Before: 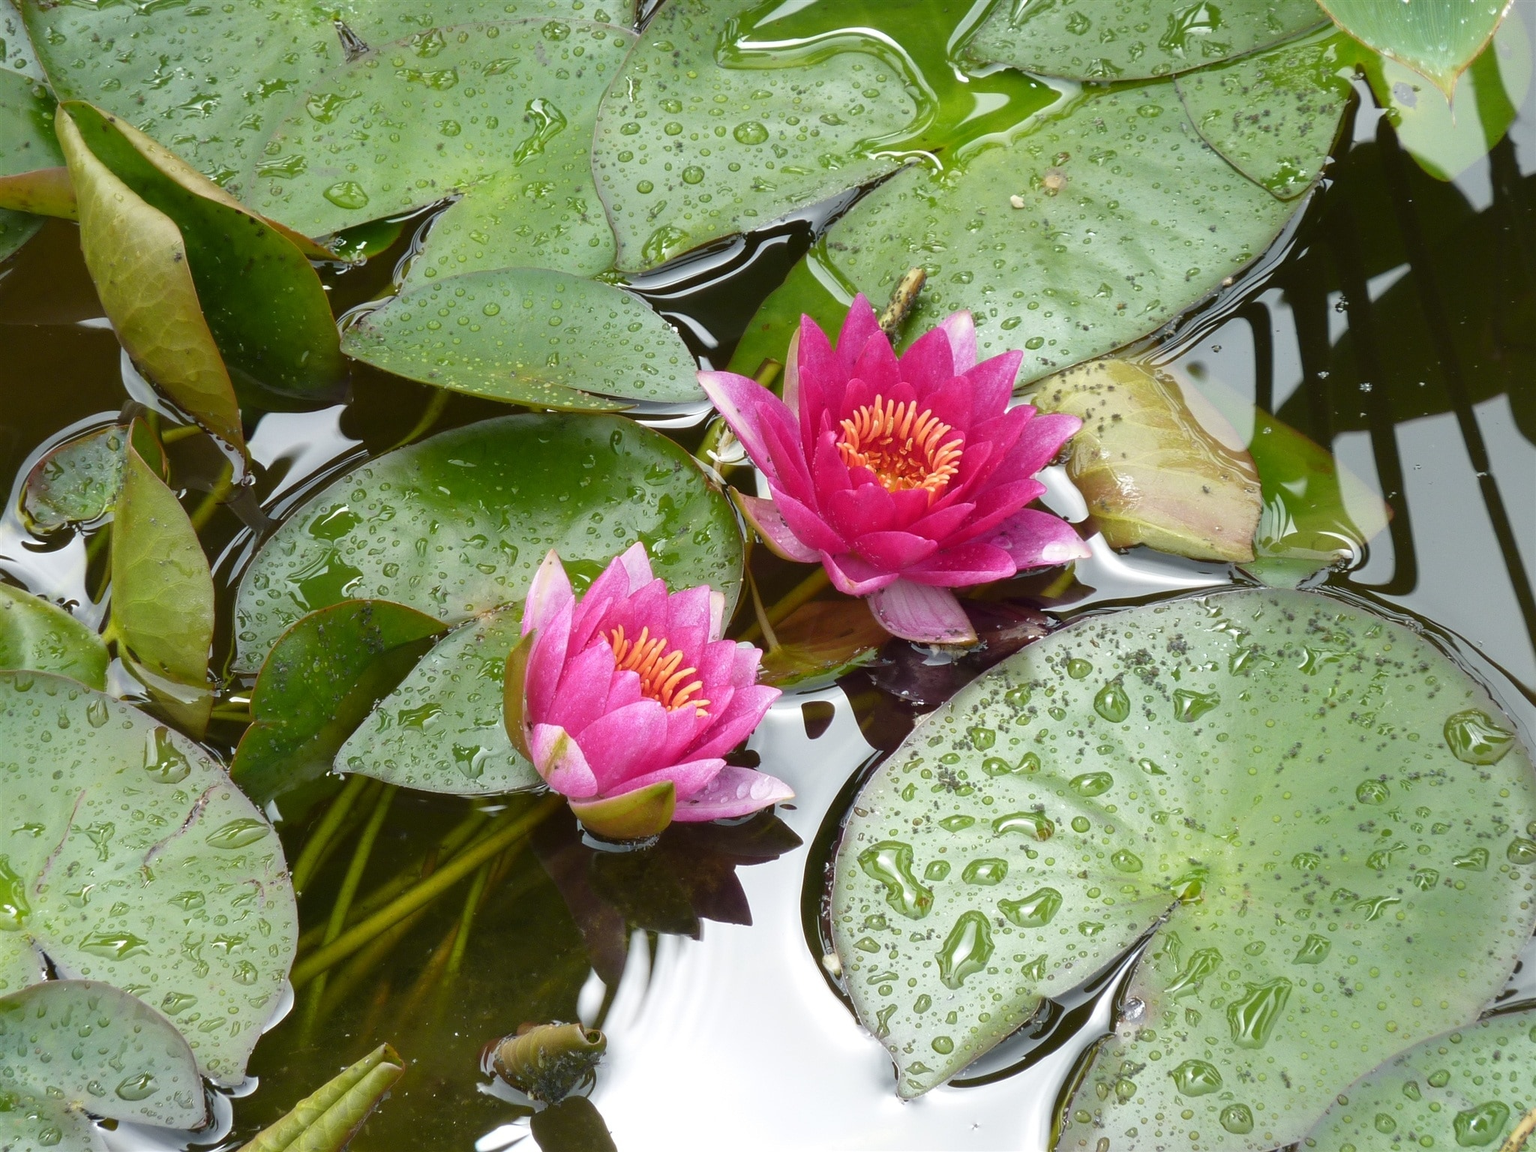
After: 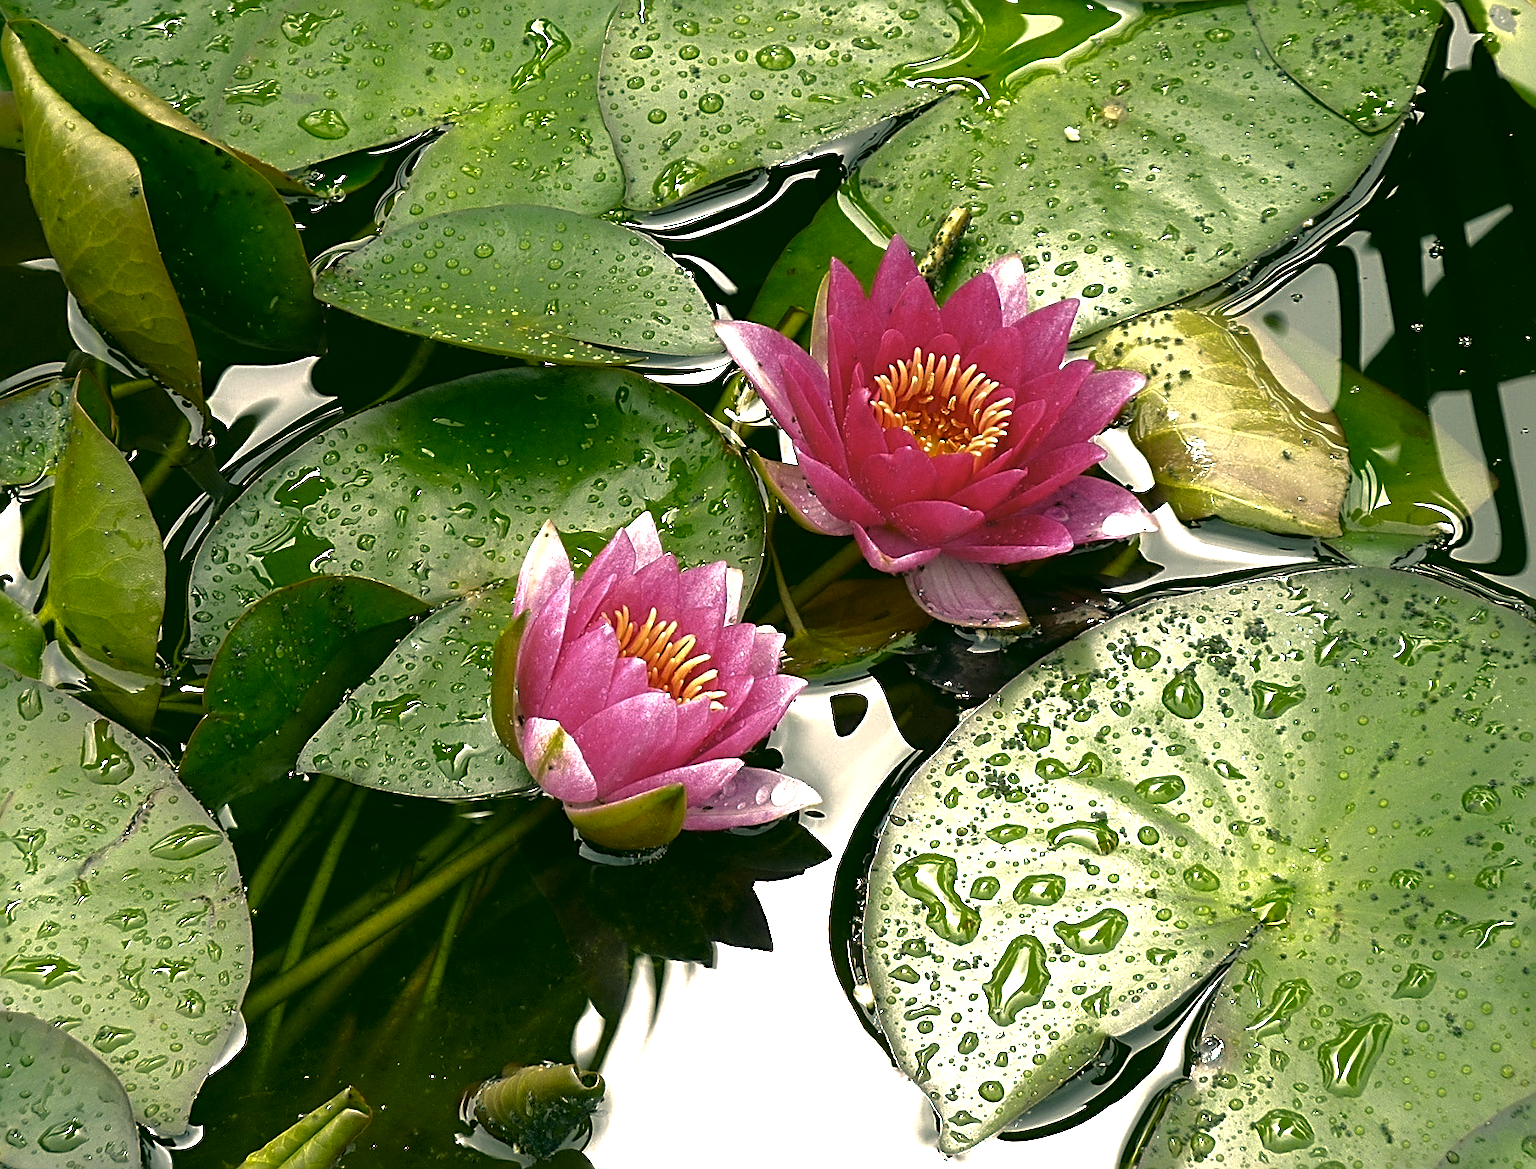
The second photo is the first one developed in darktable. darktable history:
tone equalizer: -8 EV -0.75 EV, -7 EV -0.7 EV, -6 EV -0.6 EV, -5 EV -0.4 EV, -3 EV 0.4 EV, -2 EV 0.6 EV, -1 EV 0.7 EV, +0 EV 0.75 EV, edges refinement/feathering 500, mask exposure compensation -1.57 EV, preserve details no
sharpen: radius 2.817, amount 0.715
color correction: highlights a* 5.3, highlights b* 24.26, shadows a* -15.58, shadows b* 4.02
white balance: red 0.983, blue 1.036
crop: left 3.305%, top 6.436%, right 6.389%, bottom 3.258%
rotate and perspective: rotation 0.226°, lens shift (vertical) -0.042, crop left 0.023, crop right 0.982, crop top 0.006, crop bottom 0.994
base curve: curves: ch0 [(0, 0) (0.826, 0.587) (1, 1)]
